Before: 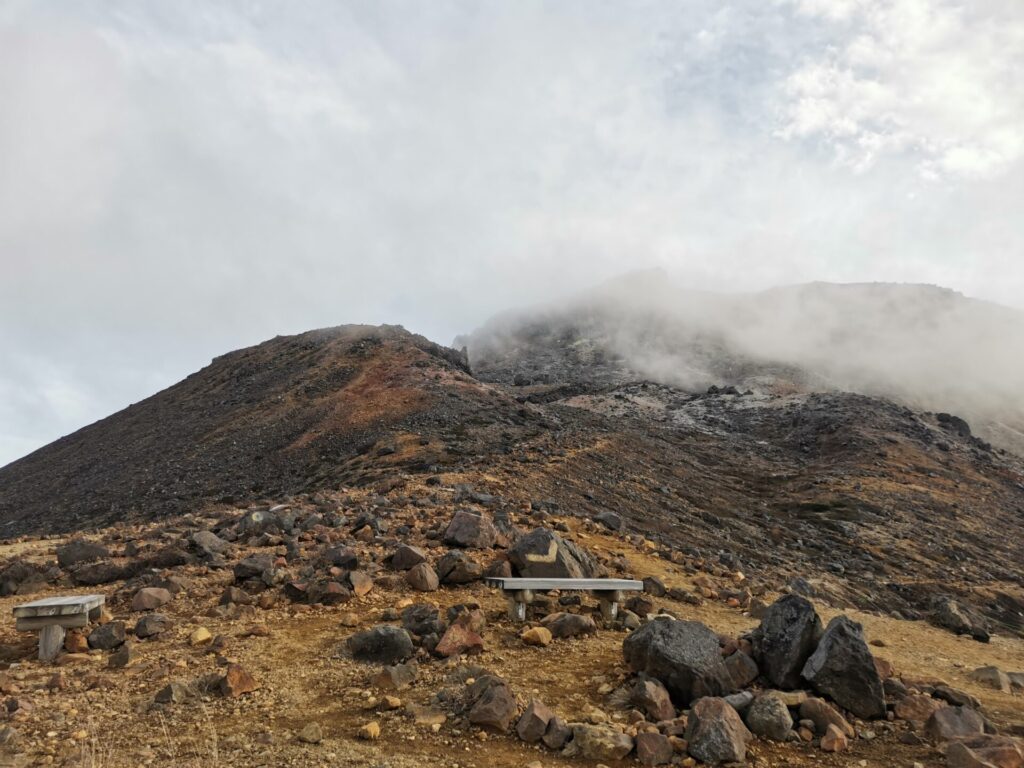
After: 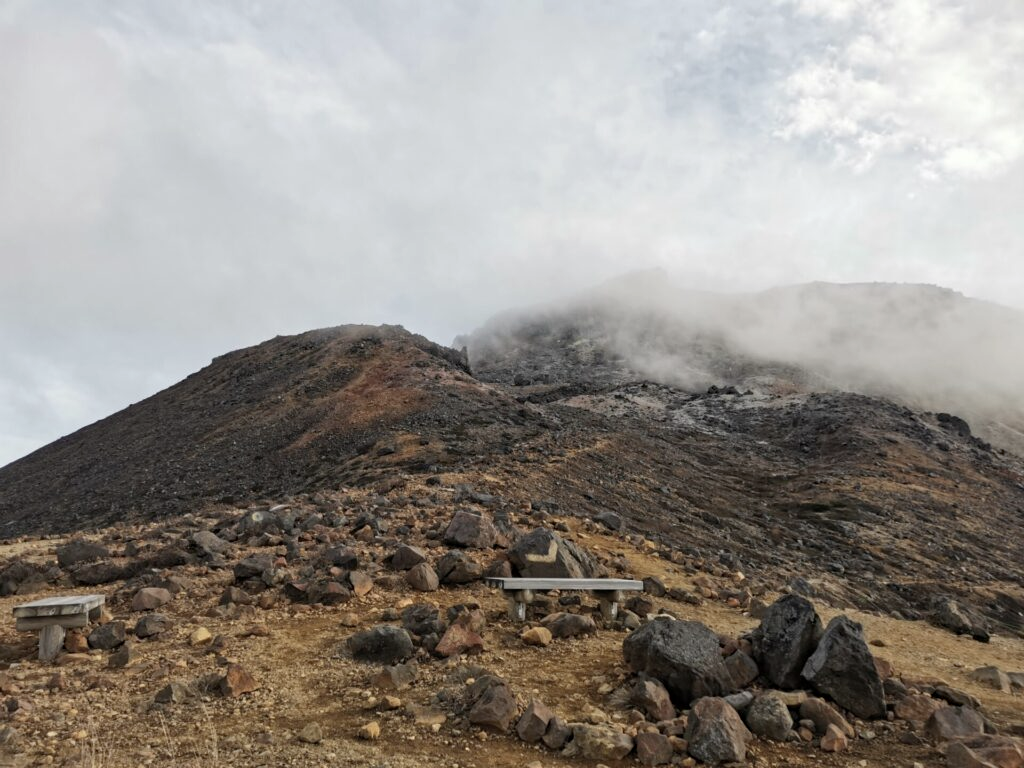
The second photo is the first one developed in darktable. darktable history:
haze removal: compatibility mode true, adaptive false
color correction: highlights b* -0.013, saturation 0.778
